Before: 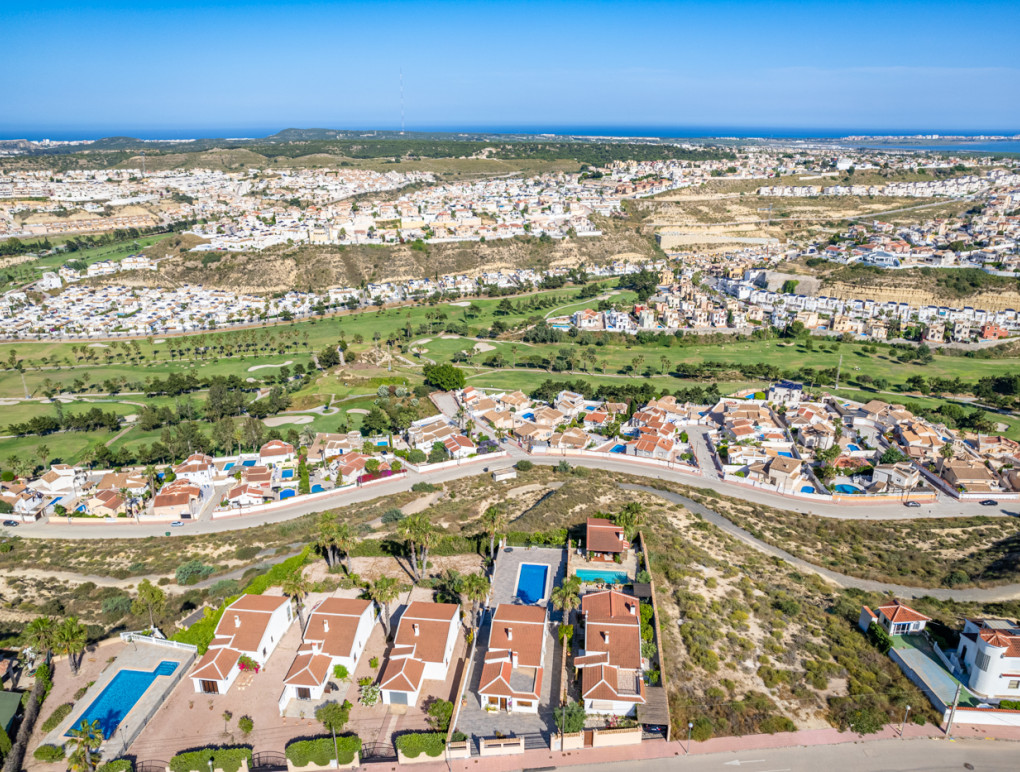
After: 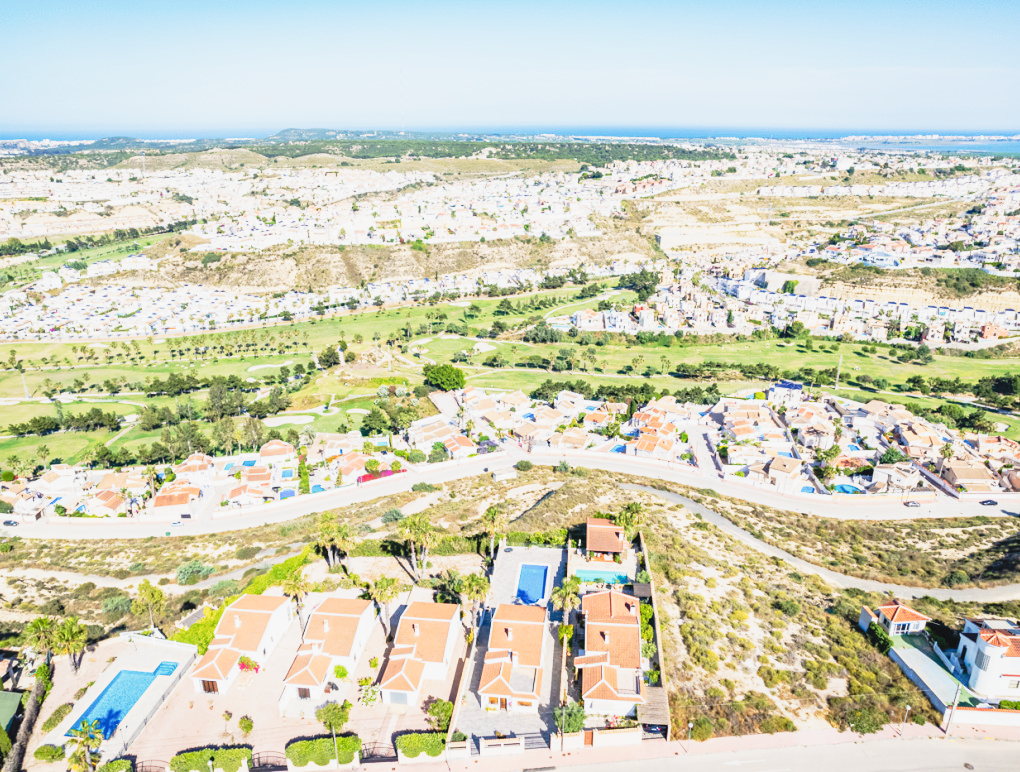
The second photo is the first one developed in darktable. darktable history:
tone curve: curves: ch0 [(0, 0.052) (0.207, 0.35) (0.392, 0.592) (0.54, 0.803) (0.725, 0.922) (0.99, 0.974)], preserve colors none
